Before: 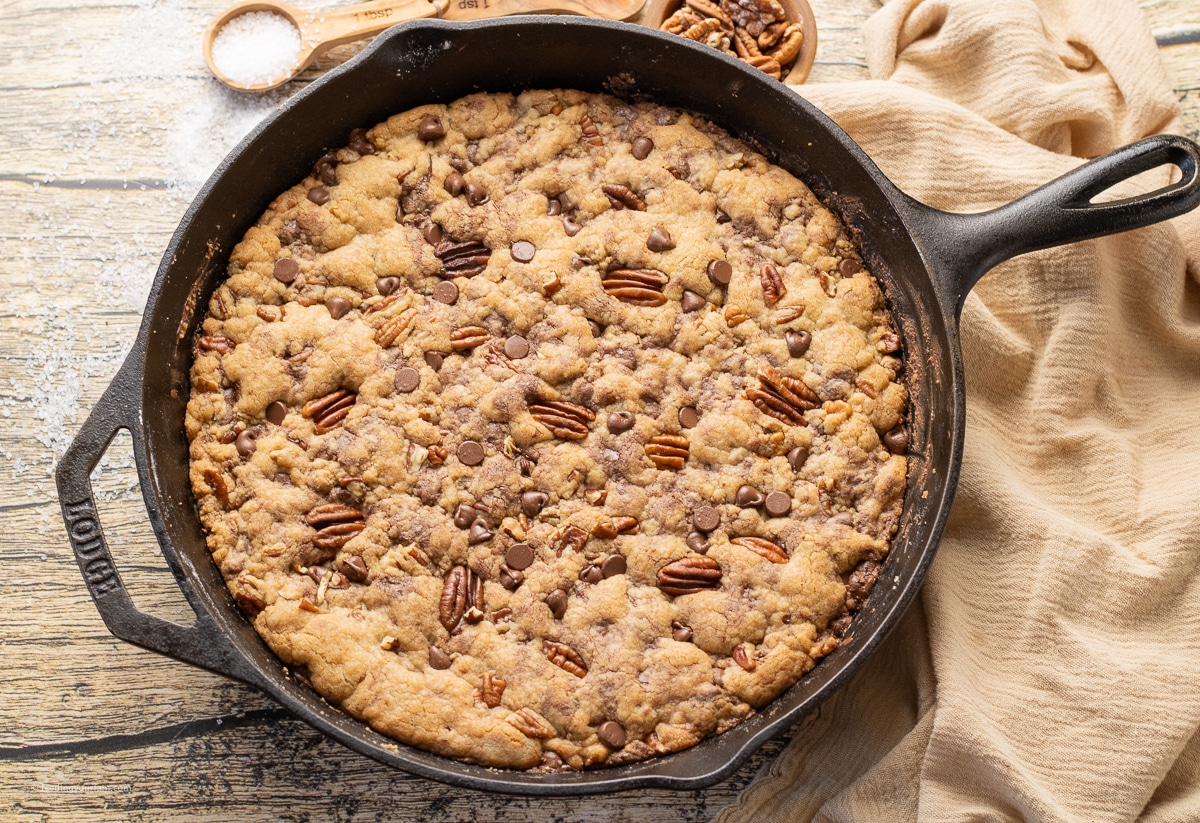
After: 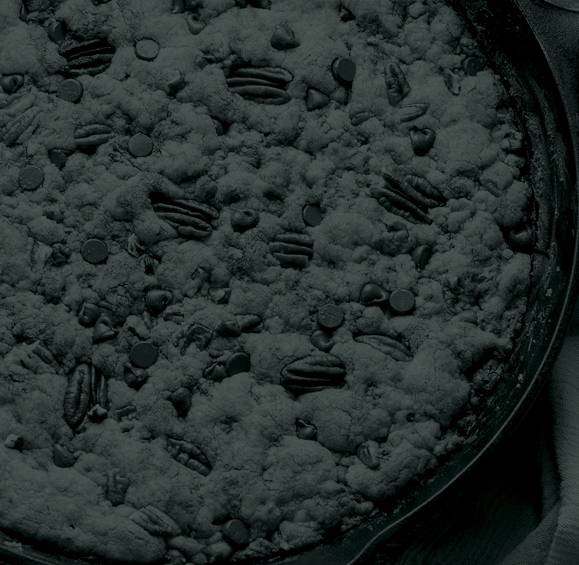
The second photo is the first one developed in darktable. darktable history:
colorize: hue 90°, saturation 19%, lightness 1.59%, version 1
crop: left 31.379%, top 24.658%, right 20.326%, bottom 6.628%
